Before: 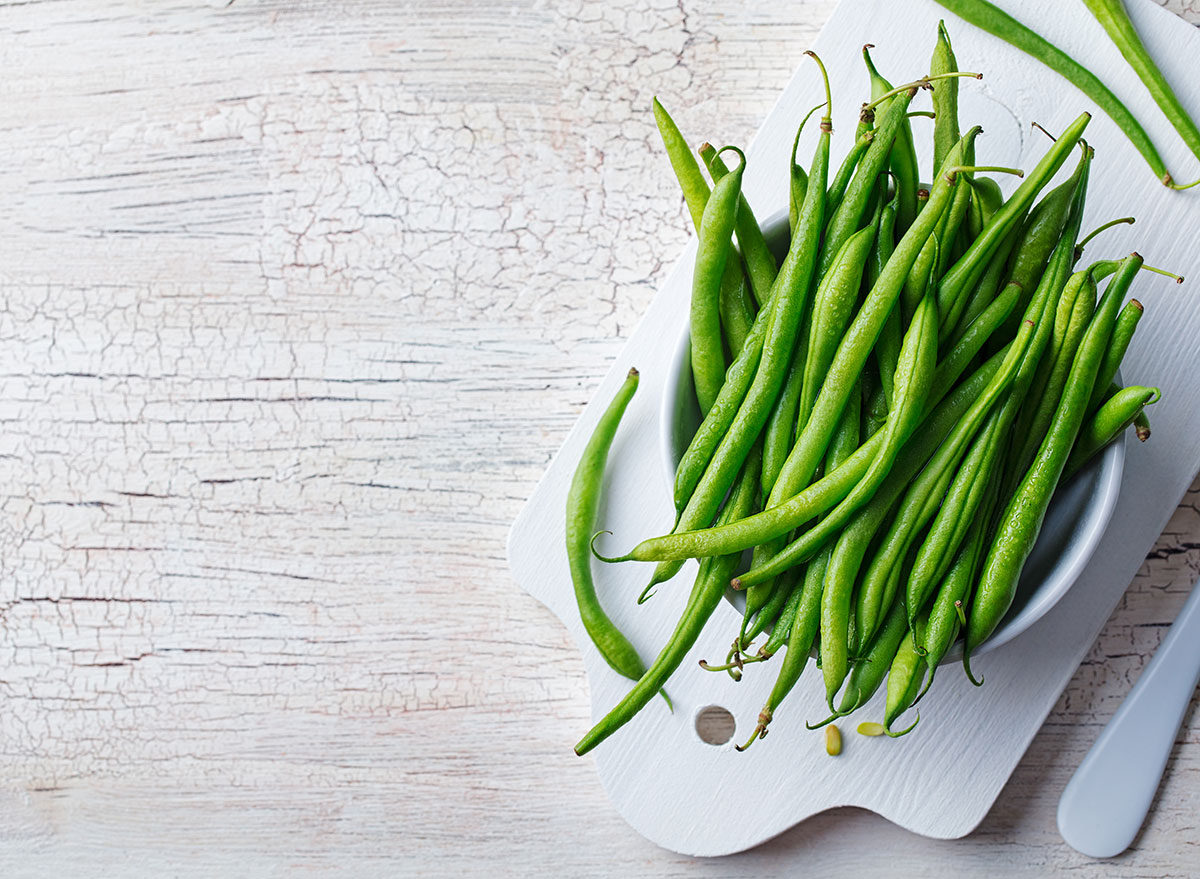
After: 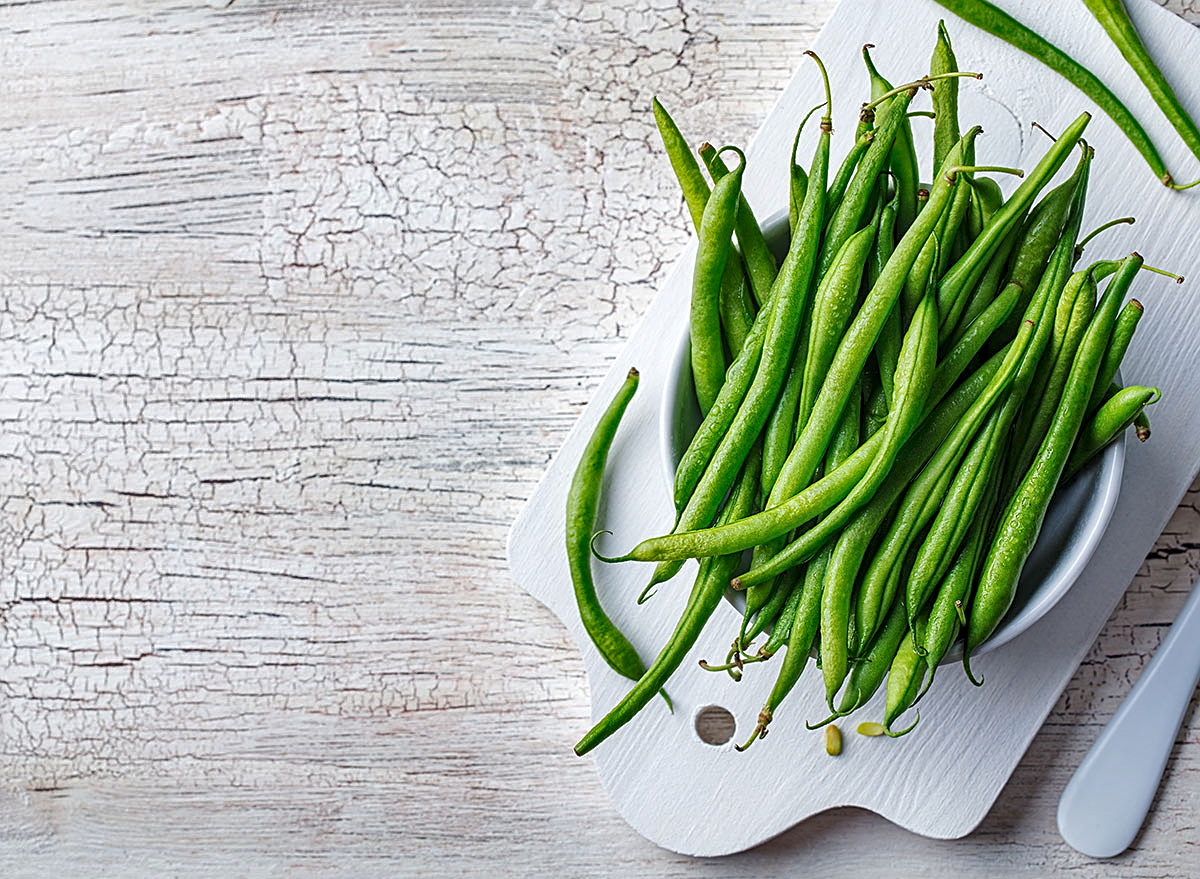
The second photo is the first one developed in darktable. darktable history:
sharpen: on, module defaults
shadows and highlights: shadows 11.93, white point adjustment 1.24, soften with gaussian
local contrast: on, module defaults
